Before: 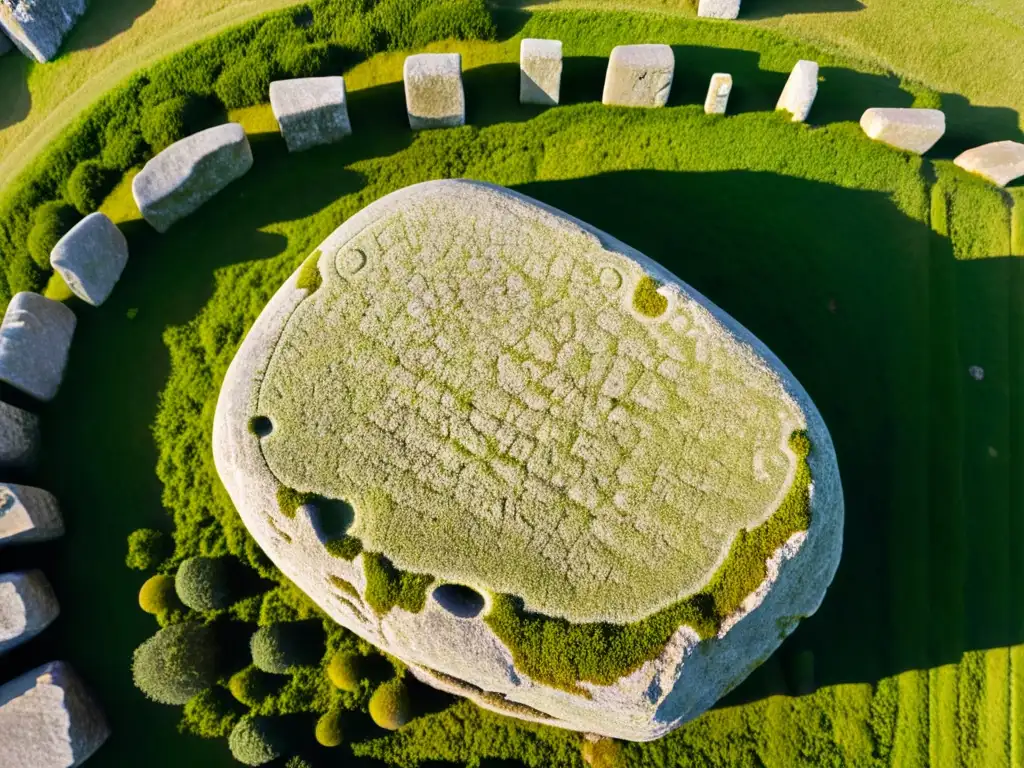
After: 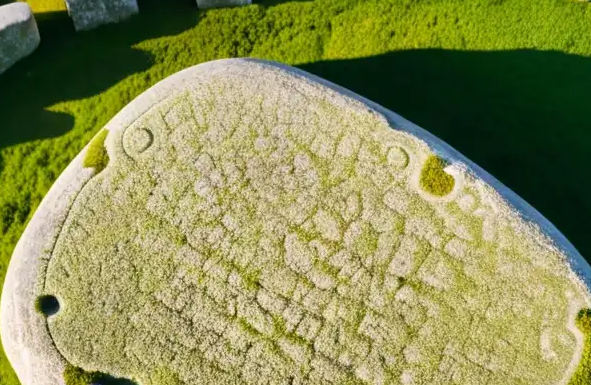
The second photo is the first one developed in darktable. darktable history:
crop: left 20.806%, top 15.844%, right 21.43%, bottom 33.989%
